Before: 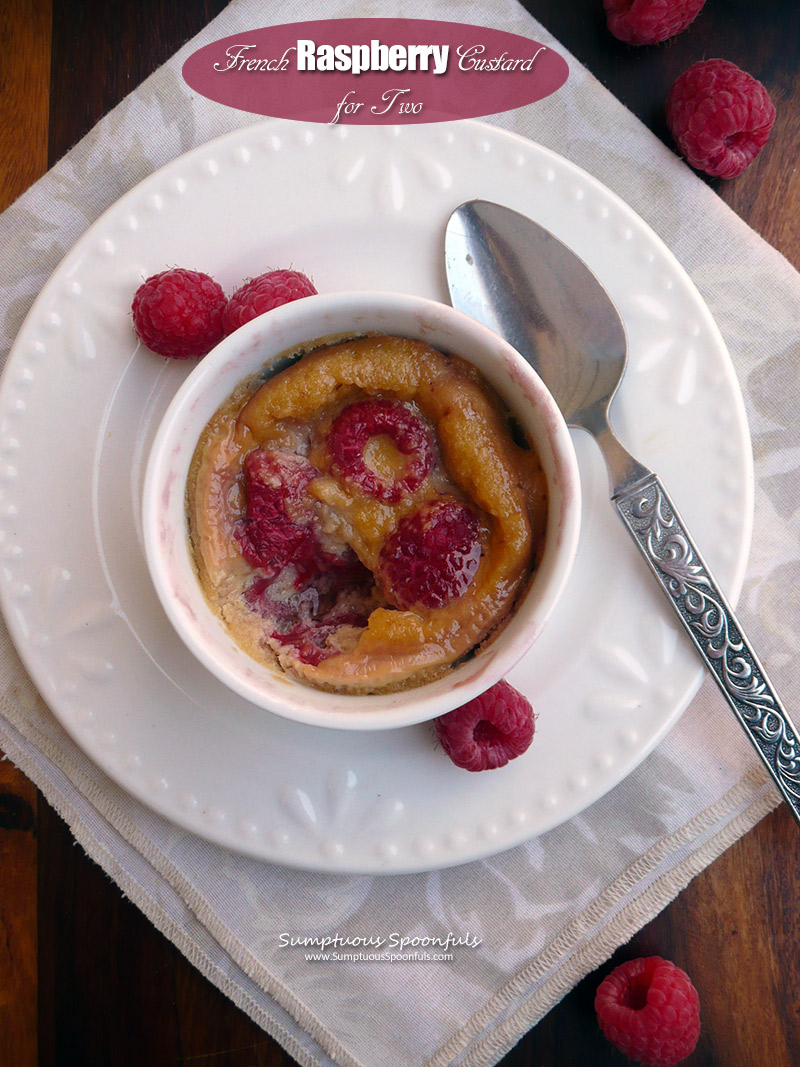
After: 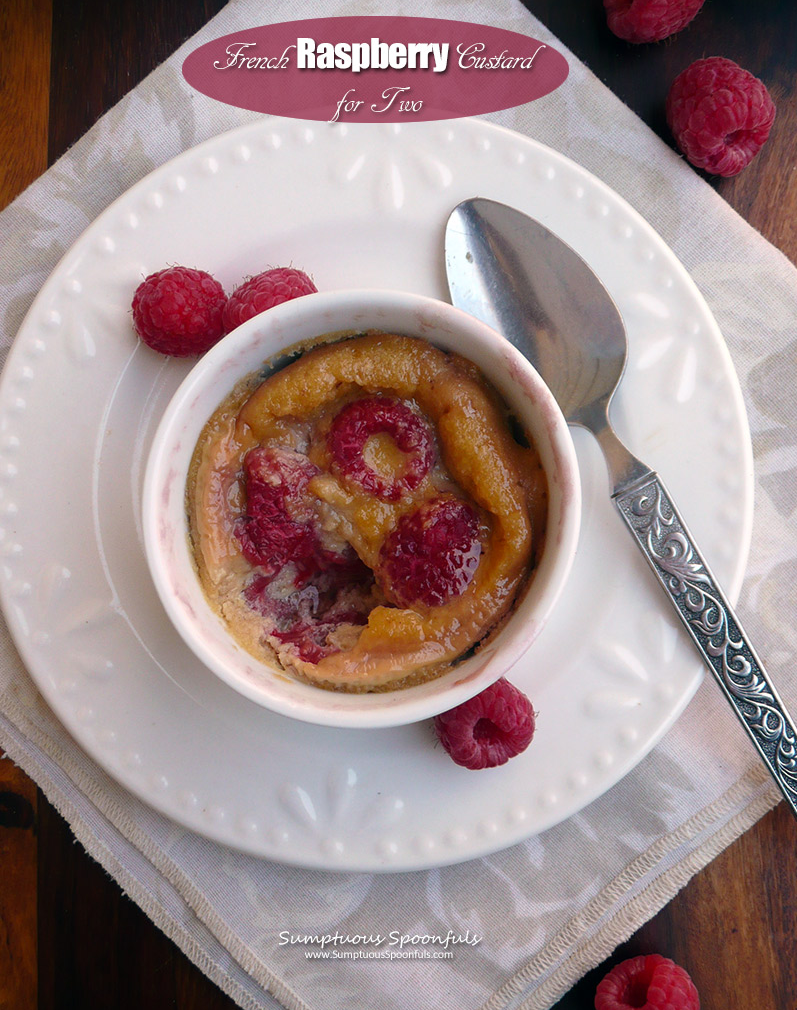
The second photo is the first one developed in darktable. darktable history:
crop: top 0.257%, right 0.259%, bottom 5%
